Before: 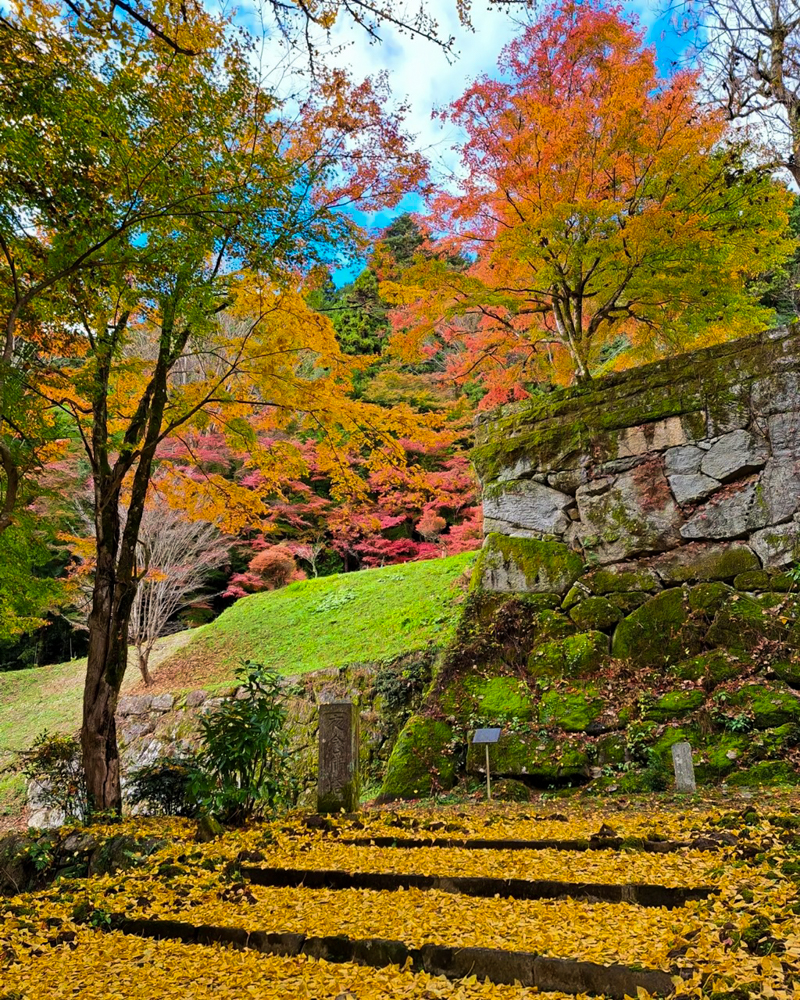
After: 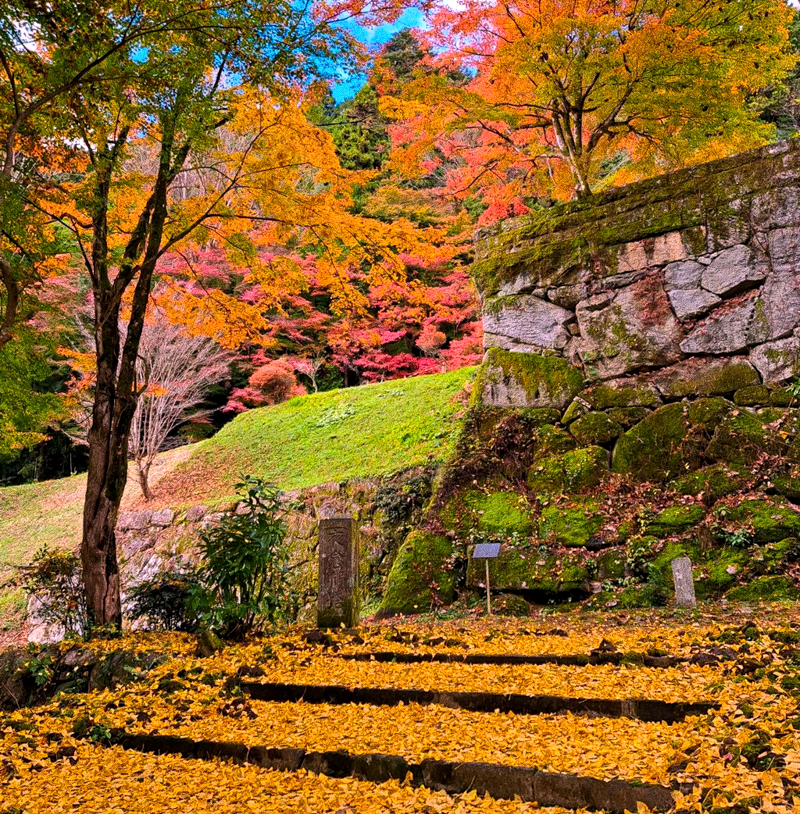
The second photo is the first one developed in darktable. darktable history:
local contrast: highlights 100%, shadows 100%, detail 120%, midtone range 0.2
grain: coarseness 0.09 ISO, strength 40%
white balance: red 1.188, blue 1.11
crop and rotate: top 18.507%
